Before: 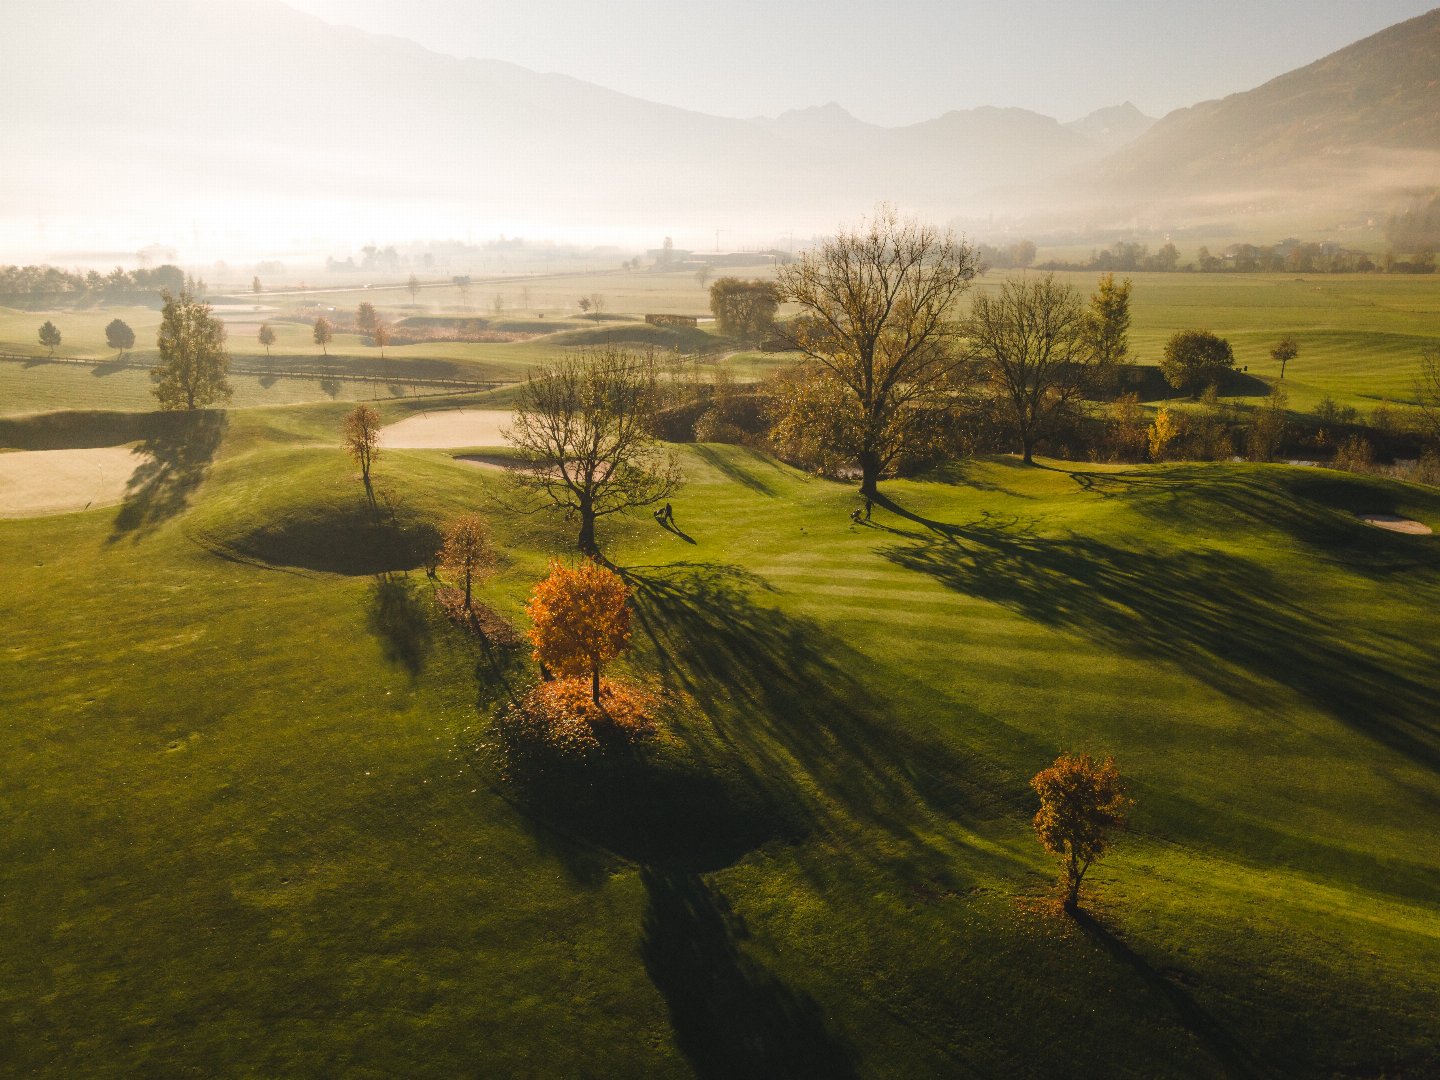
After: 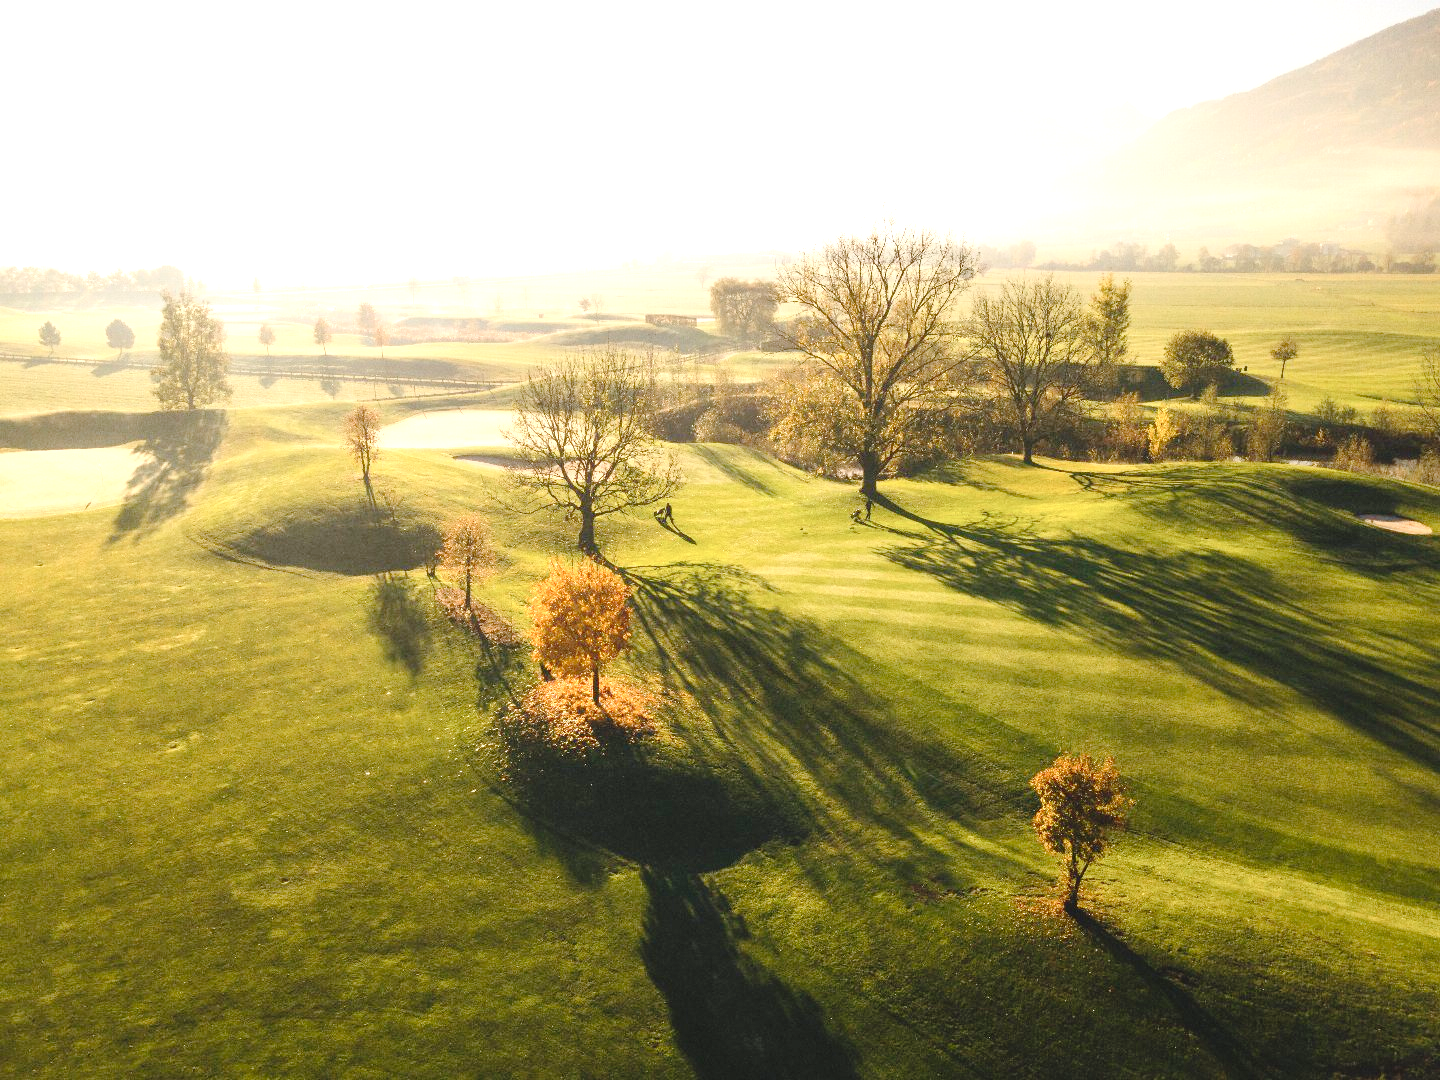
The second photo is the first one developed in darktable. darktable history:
contrast brightness saturation: contrast 0.154, brightness 0.043
tone curve: curves: ch0 [(0, 0.01) (0.052, 0.045) (0.136, 0.133) (0.275, 0.35) (0.43, 0.54) (0.676, 0.751) (0.89, 0.919) (1, 1)]; ch1 [(0, 0) (0.094, 0.081) (0.285, 0.299) (0.385, 0.403) (0.447, 0.429) (0.495, 0.496) (0.544, 0.552) (0.589, 0.612) (0.722, 0.728) (1, 1)]; ch2 [(0, 0) (0.257, 0.217) (0.43, 0.421) (0.498, 0.507) (0.531, 0.544) (0.56, 0.579) (0.625, 0.642) (1, 1)], preserve colors none
exposure: black level correction 0, exposure 1.105 EV, compensate highlight preservation false
